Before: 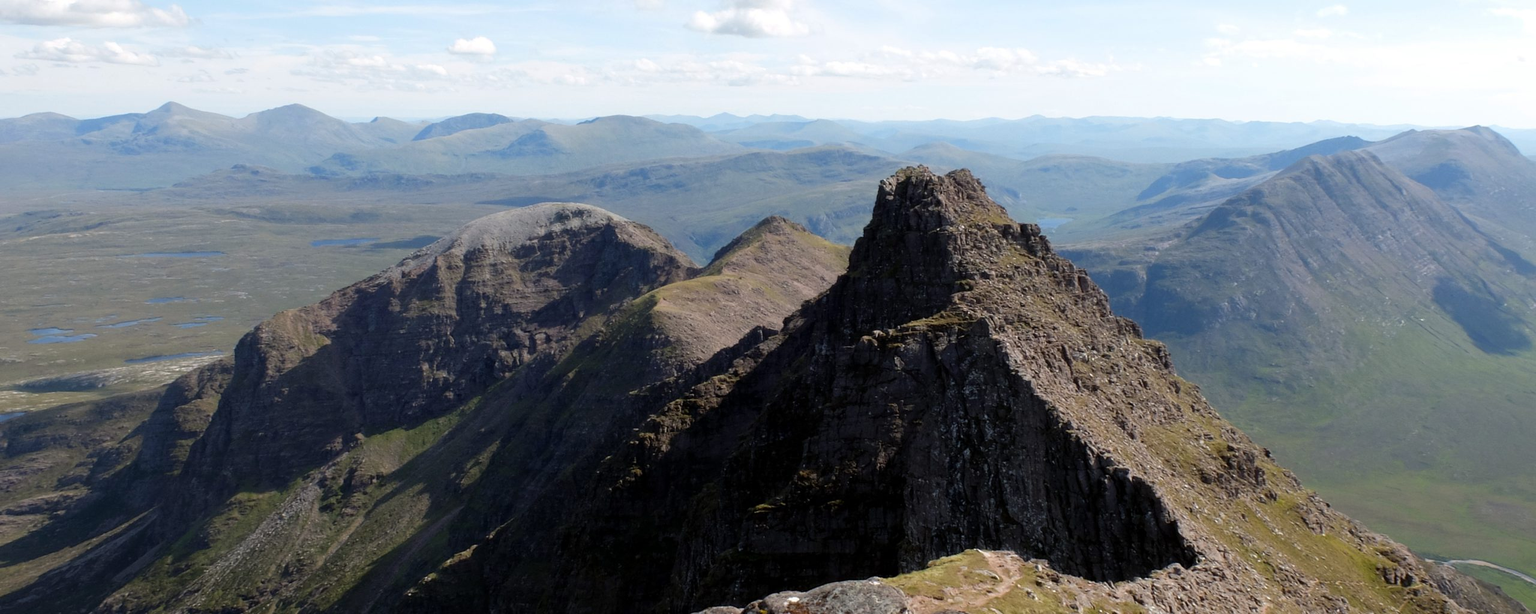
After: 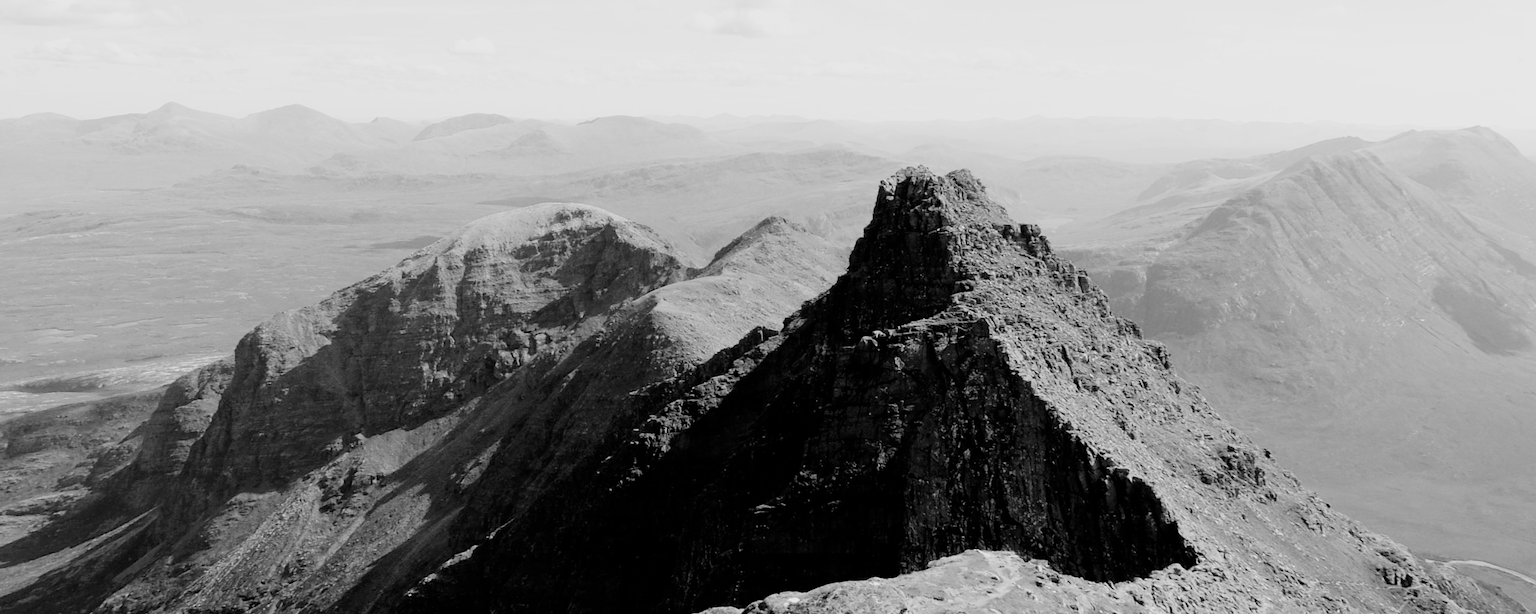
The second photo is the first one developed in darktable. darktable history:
exposure: black level correction 0, exposure 1.3 EV, compensate exposure bias true, compensate highlight preservation false
filmic rgb: black relative exposure -6.15 EV, white relative exposure 6.96 EV, hardness 2.23, color science v6 (2022)
contrast brightness saturation: contrast 0.07
color calibration: output gray [0.267, 0.423, 0.267, 0], illuminant same as pipeline (D50), adaptation none (bypass)
